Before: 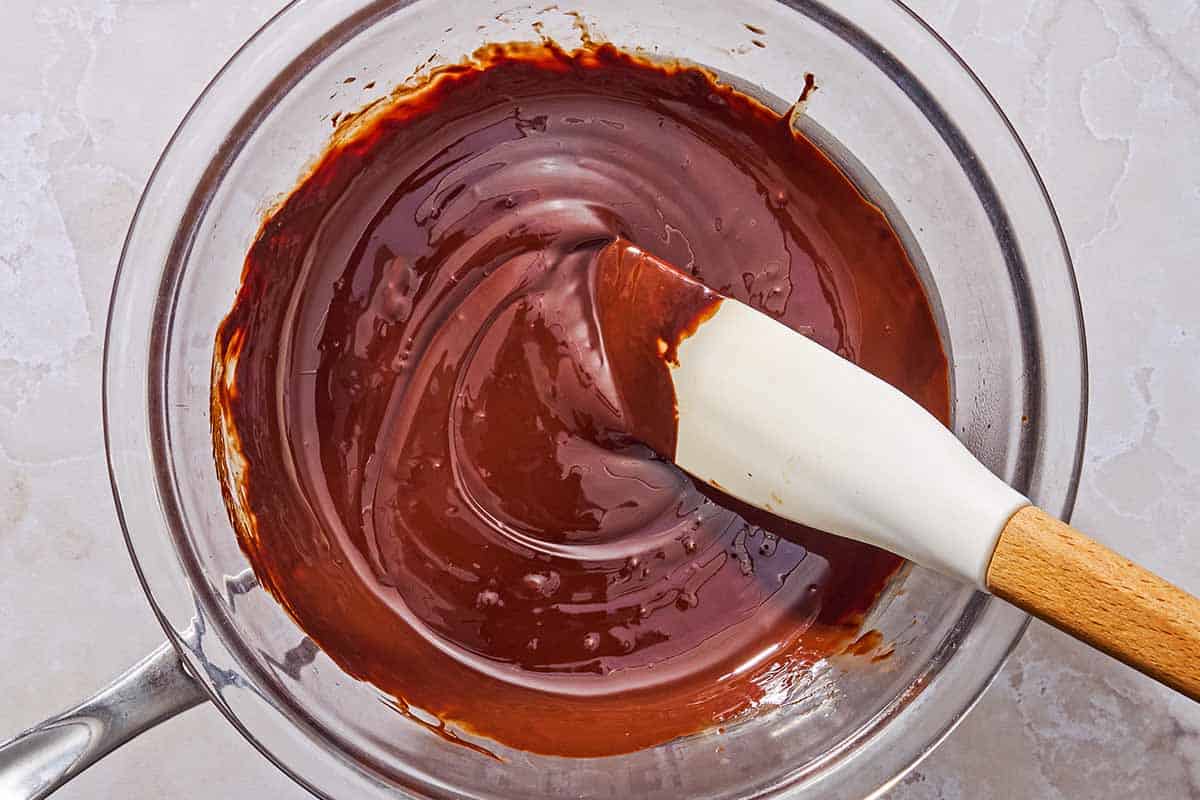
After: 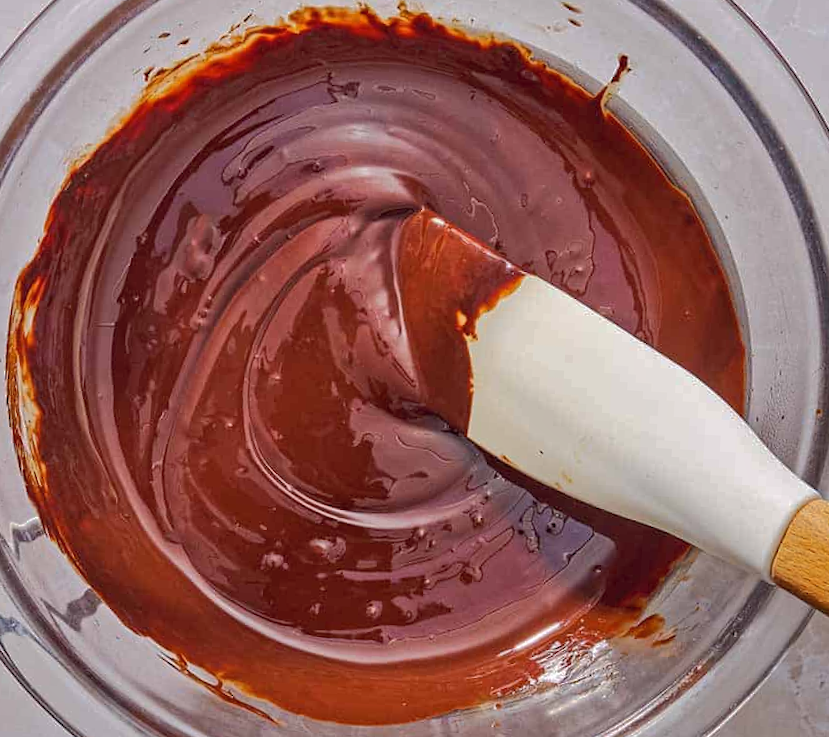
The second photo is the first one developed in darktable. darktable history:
shadows and highlights: shadows 40, highlights -60
crop and rotate: angle -3.27°, left 14.277%, top 0.028%, right 10.766%, bottom 0.028%
tone equalizer: on, module defaults
